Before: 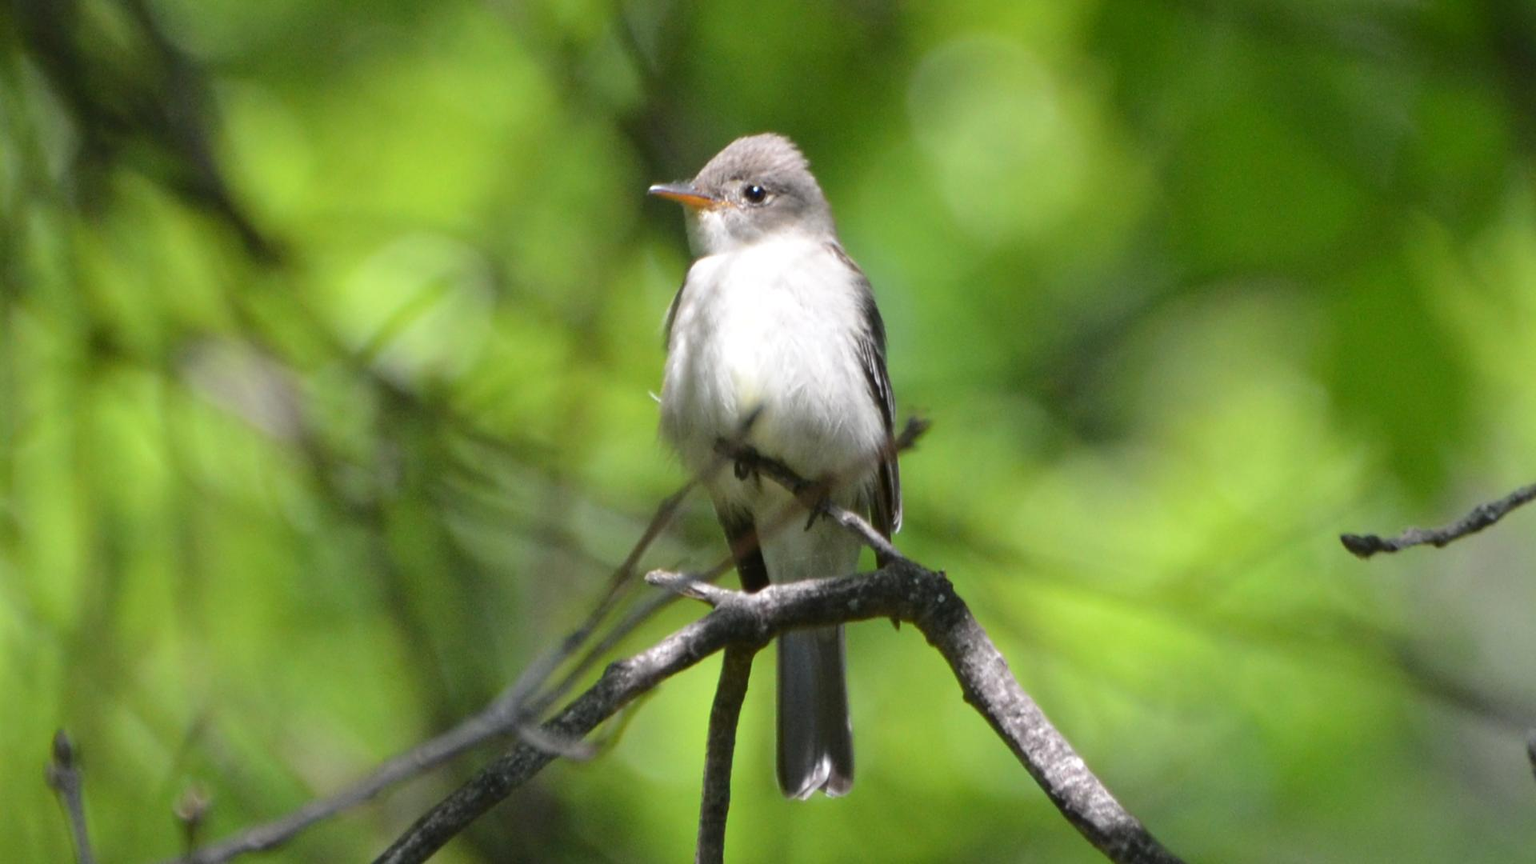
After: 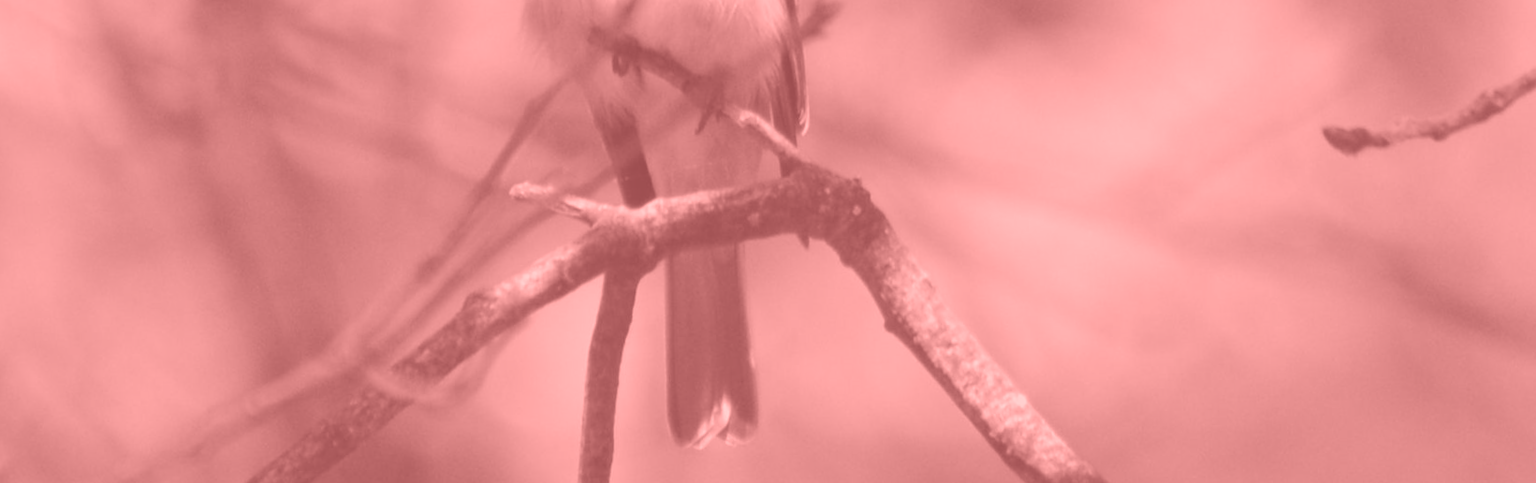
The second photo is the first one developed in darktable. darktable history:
velvia: strength 56%
colorize: saturation 51%, source mix 50.67%, lightness 50.67%
rotate and perspective: rotation -1°, crop left 0.011, crop right 0.989, crop top 0.025, crop bottom 0.975
color balance rgb: perceptual saturation grading › global saturation 20%, perceptual saturation grading › highlights -25%, perceptual saturation grading › shadows 50.52%, global vibrance 40.24%
crop and rotate: left 13.306%, top 48.129%, bottom 2.928%
